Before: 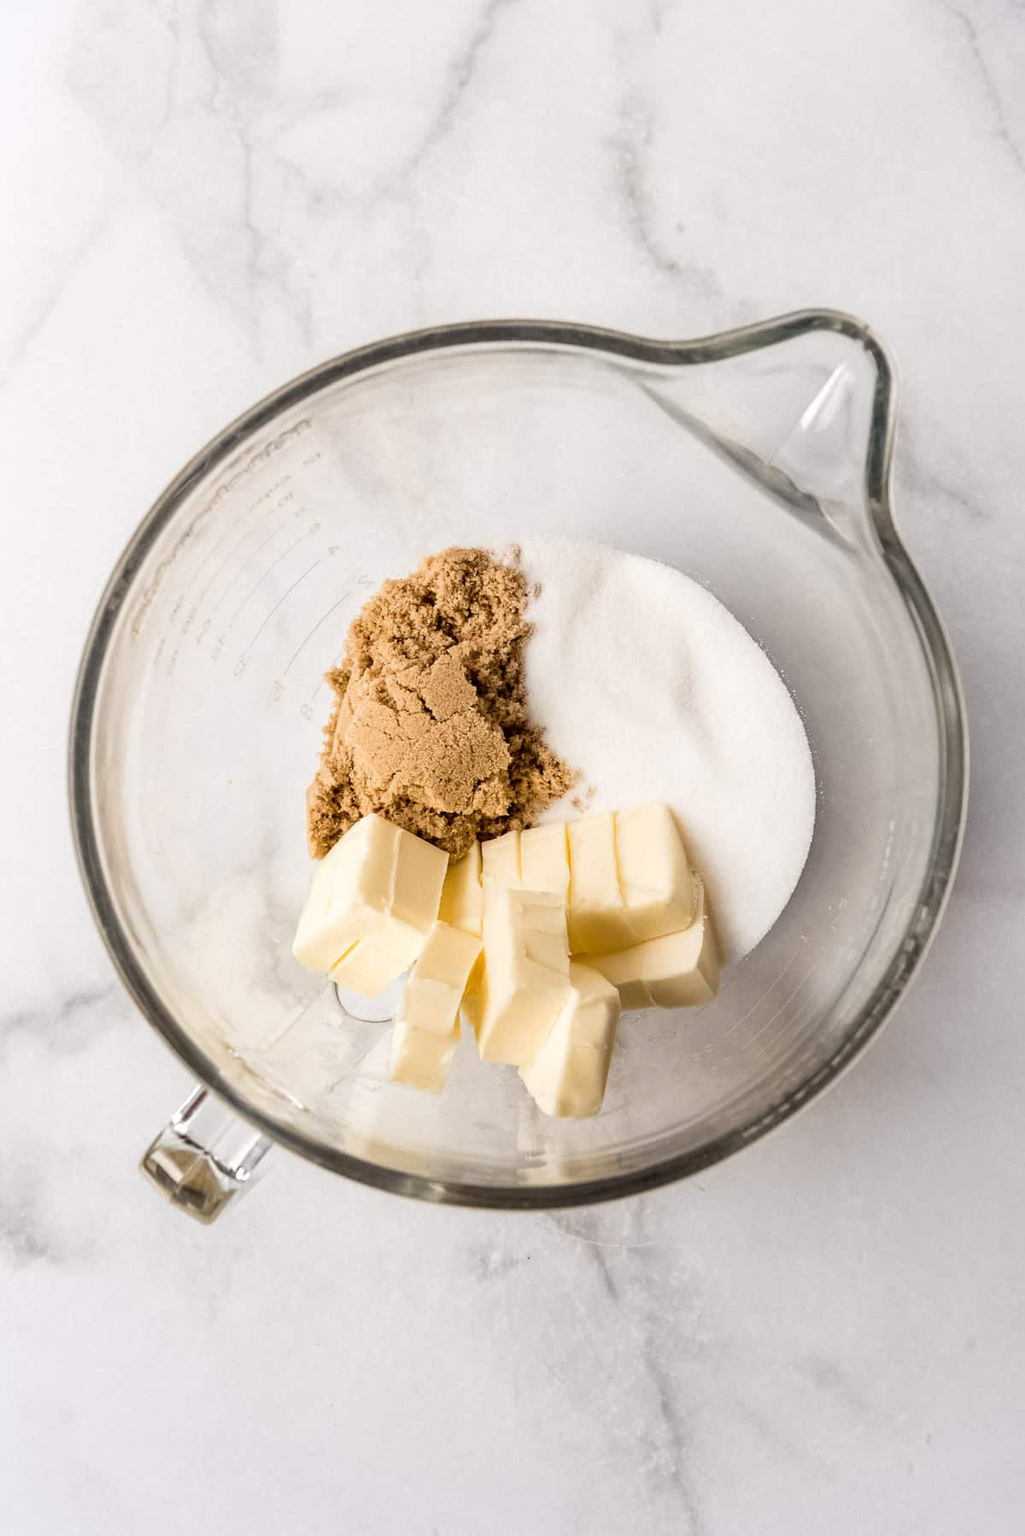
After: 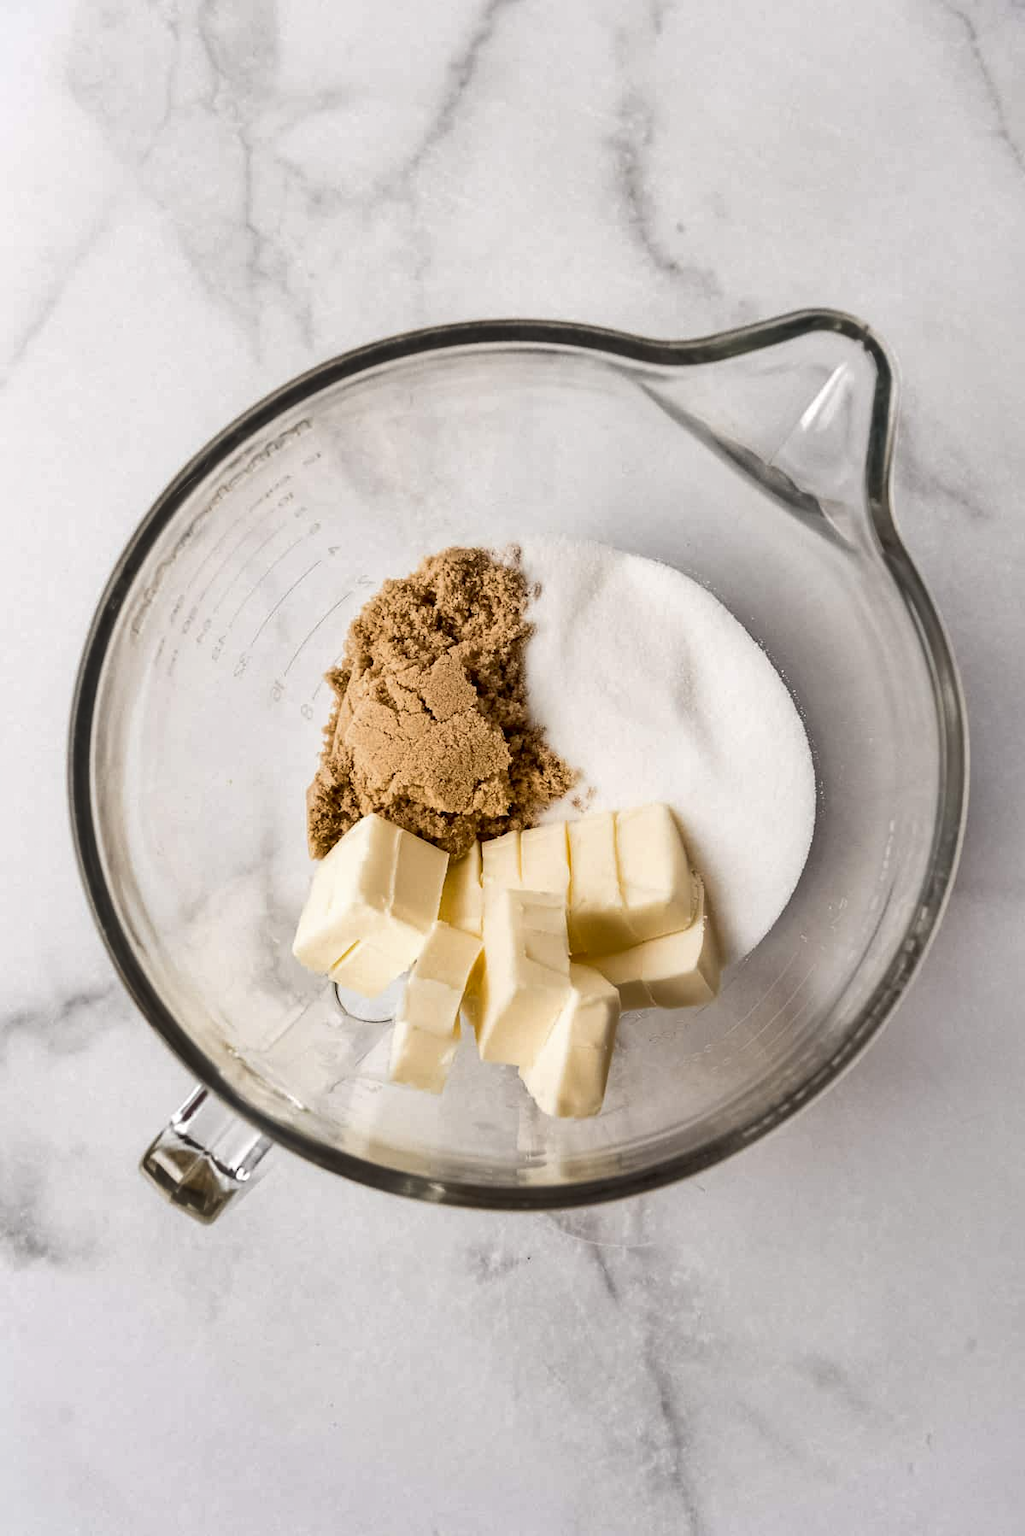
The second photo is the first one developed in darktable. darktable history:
shadows and highlights: highlights color adjustment 0.177%, low approximation 0.01, soften with gaussian
